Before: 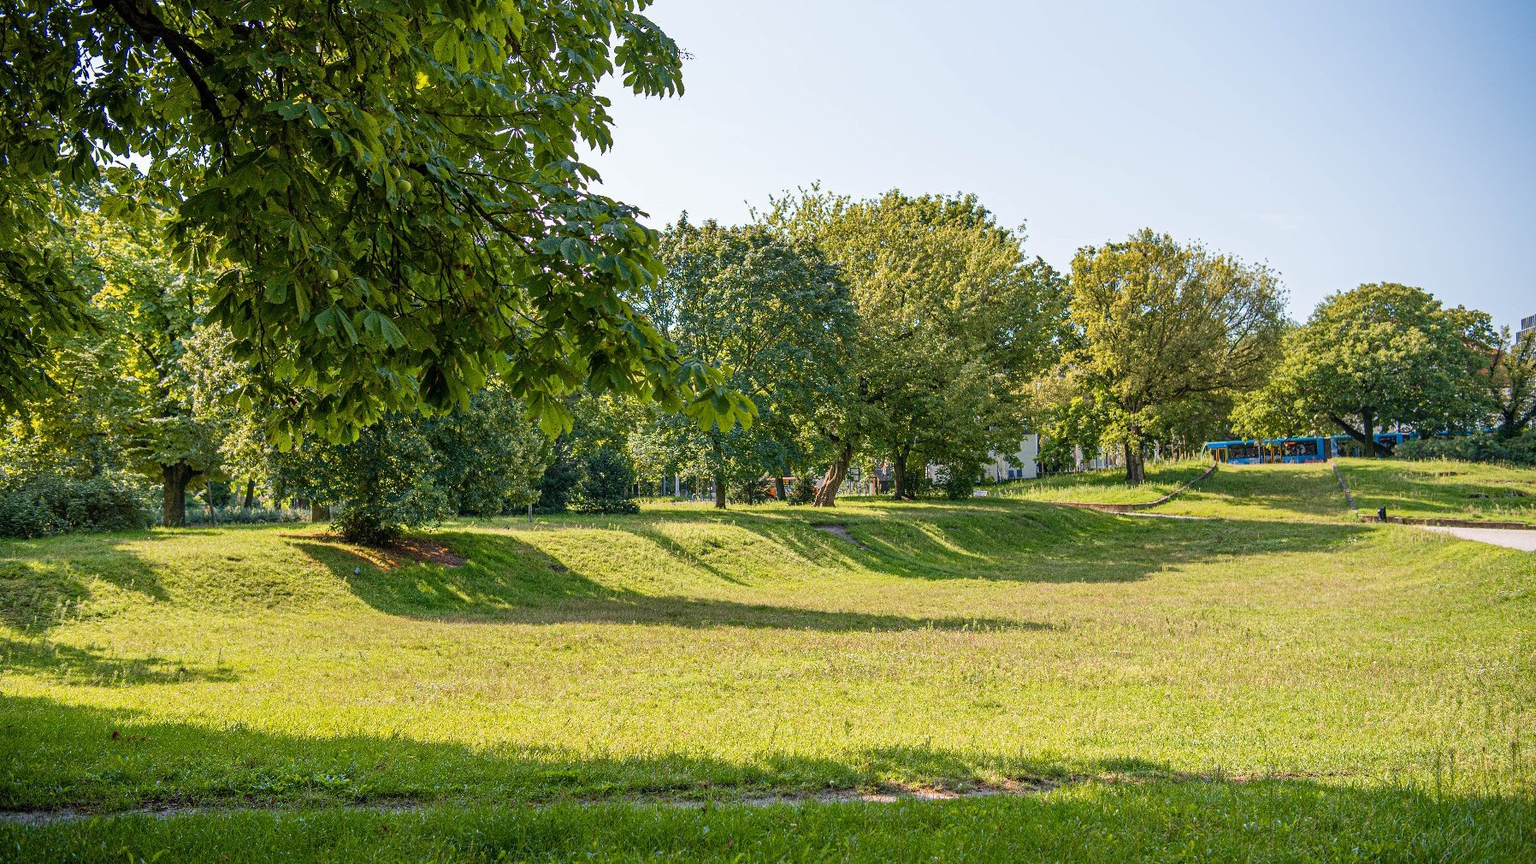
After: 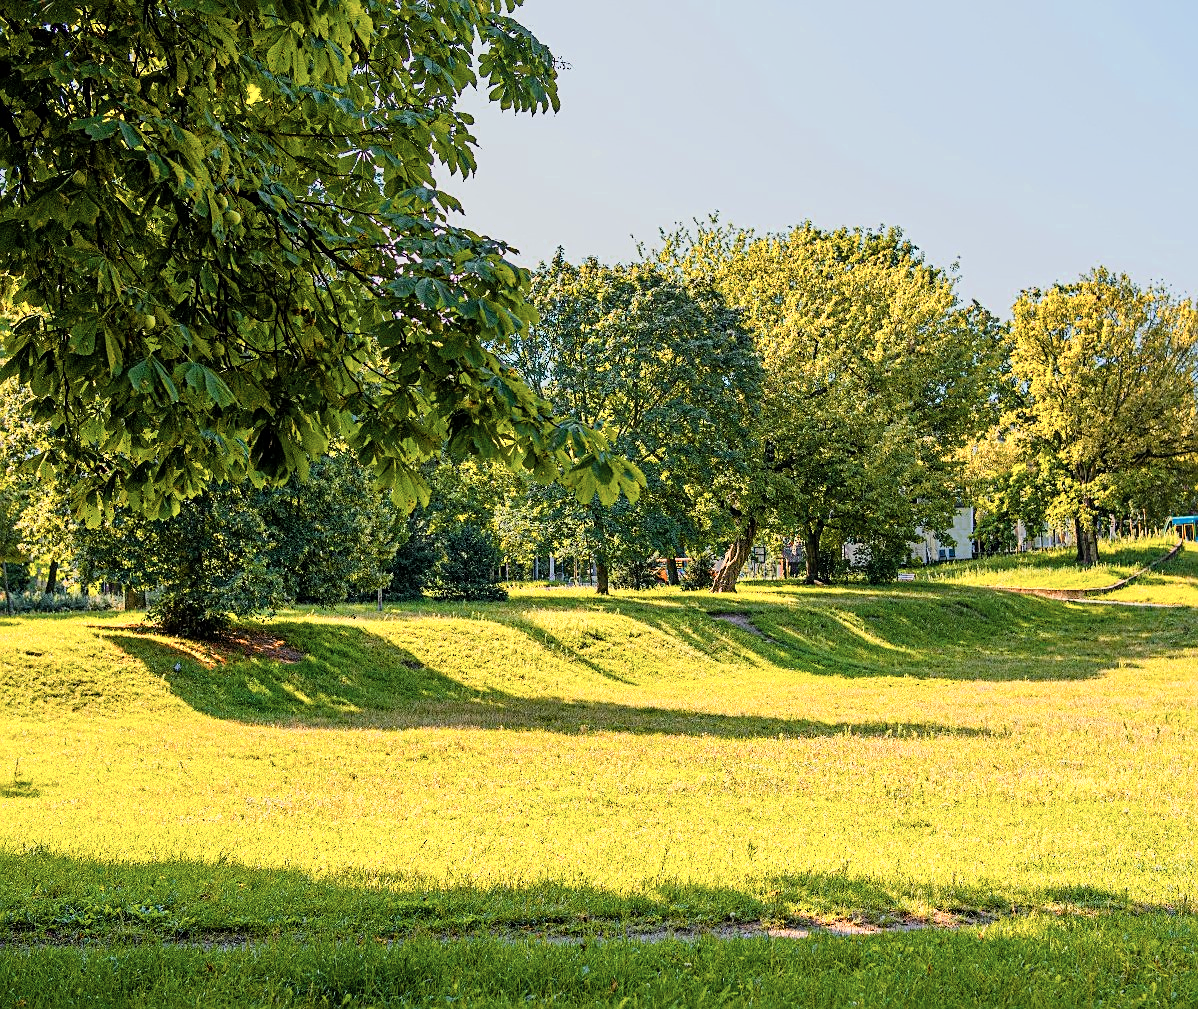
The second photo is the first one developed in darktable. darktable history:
crop and rotate: left 13.402%, right 19.867%
sharpen: amount 0.474
color balance rgb: perceptual saturation grading › global saturation 25.504%, global vibrance 20%
color zones: curves: ch0 [(0.018, 0.548) (0.197, 0.654) (0.425, 0.447) (0.605, 0.658) (0.732, 0.579)]; ch1 [(0.105, 0.531) (0.224, 0.531) (0.386, 0.39) (0.618, 0.456) (0.732, 0.456) (0.956, 0.421)]; ch2 [(0.039, 0.583) (0.215, 0.465) (0.399, 0.544) (0.465, 0.548) (0.614, 0.447) (0.724, 0.43) (0.882, 0.623) (0.956, 0.632)]
exposure: exposure 0.203 EV, compensate exposure bias true, compensate highlight preservation false
filmic rgb: black relative exposure -7.65 EV, white relative exposure 4.56 EV, hardness 3.61, contrast 0.99, color science v6 (2022)
